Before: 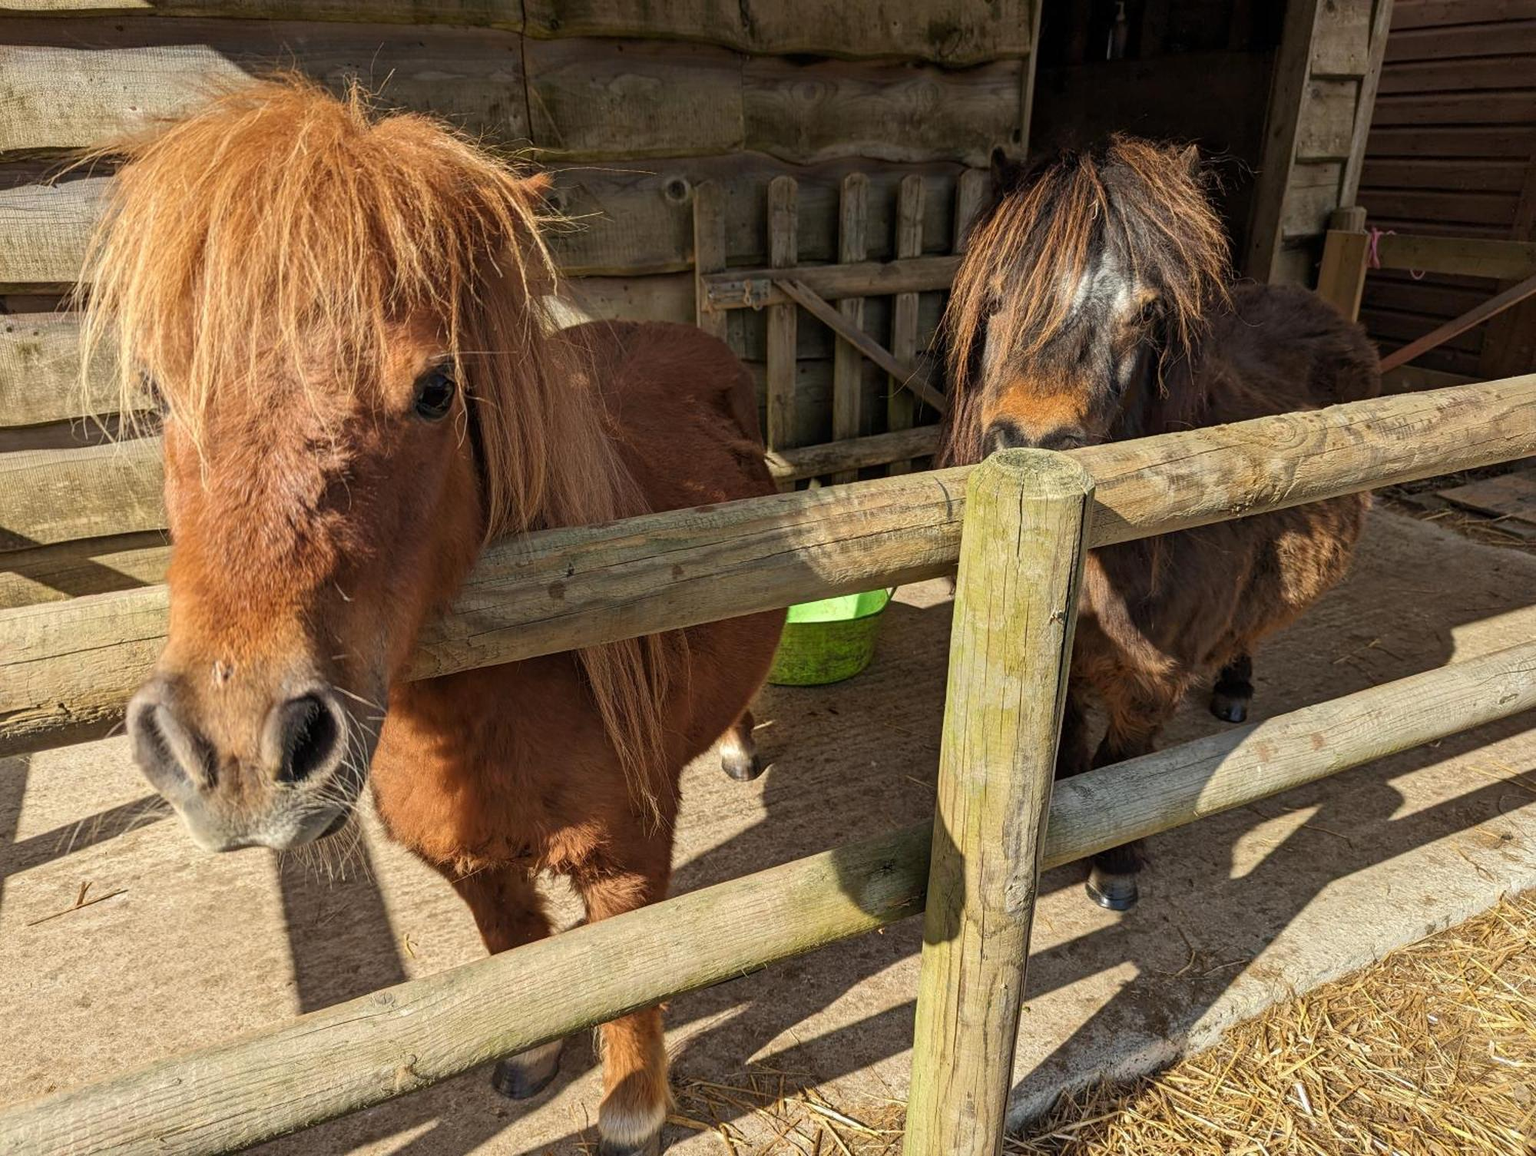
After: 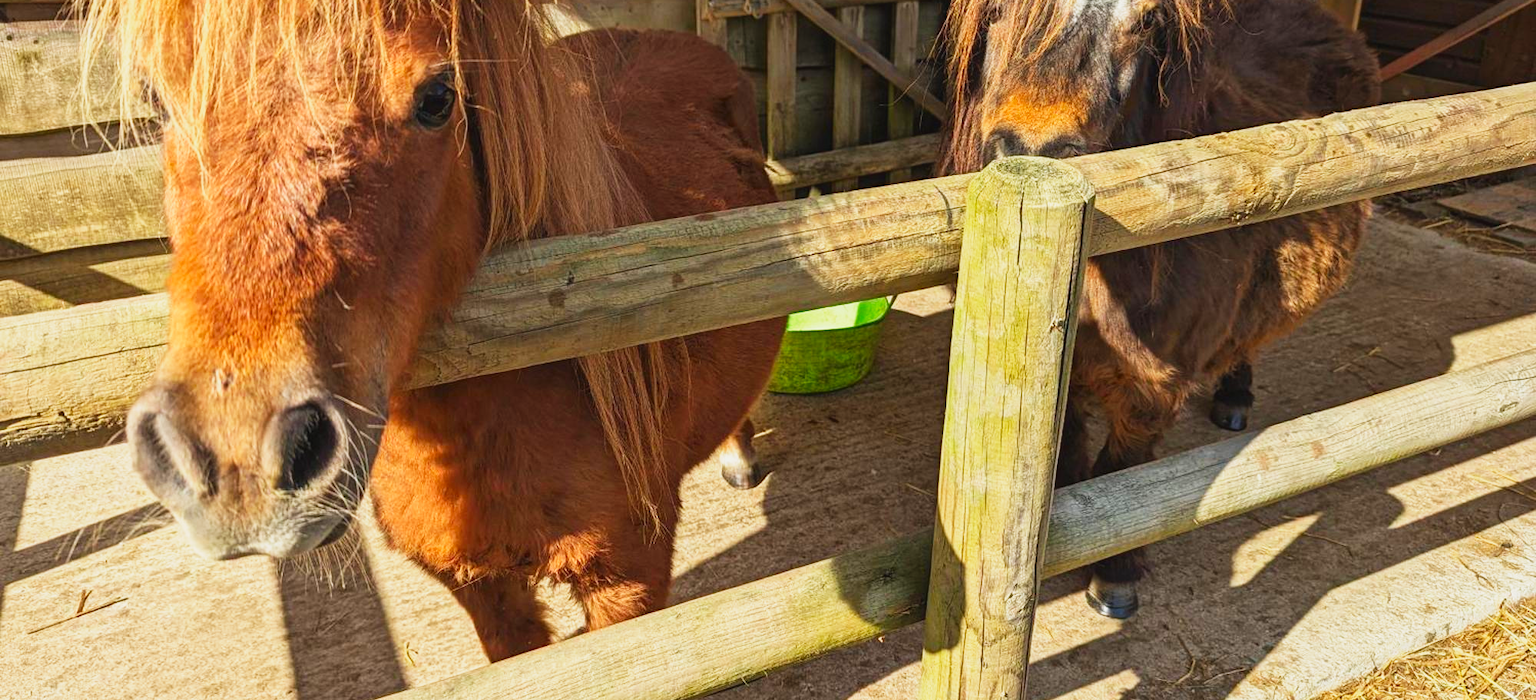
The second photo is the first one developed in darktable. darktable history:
base curve: curves: ch0 [(0, 0) (0.088, 0.125) (0.176, 0.251) (0.354, 0.501) (0.613, 0.749) (1, 0.877)], preserve colors none
exposure: black level correction -0.004, exposure 0.053 EV, compensate highlight preservation false
crop and rotate: top 25.357%, bottom 14.017%
contrast brightness saturation: brightness -0.027, saturation 0.369
local contrast: mode bilateral grid, contrast 9, coarseness 24, detail 111%, midtone range 0.2
